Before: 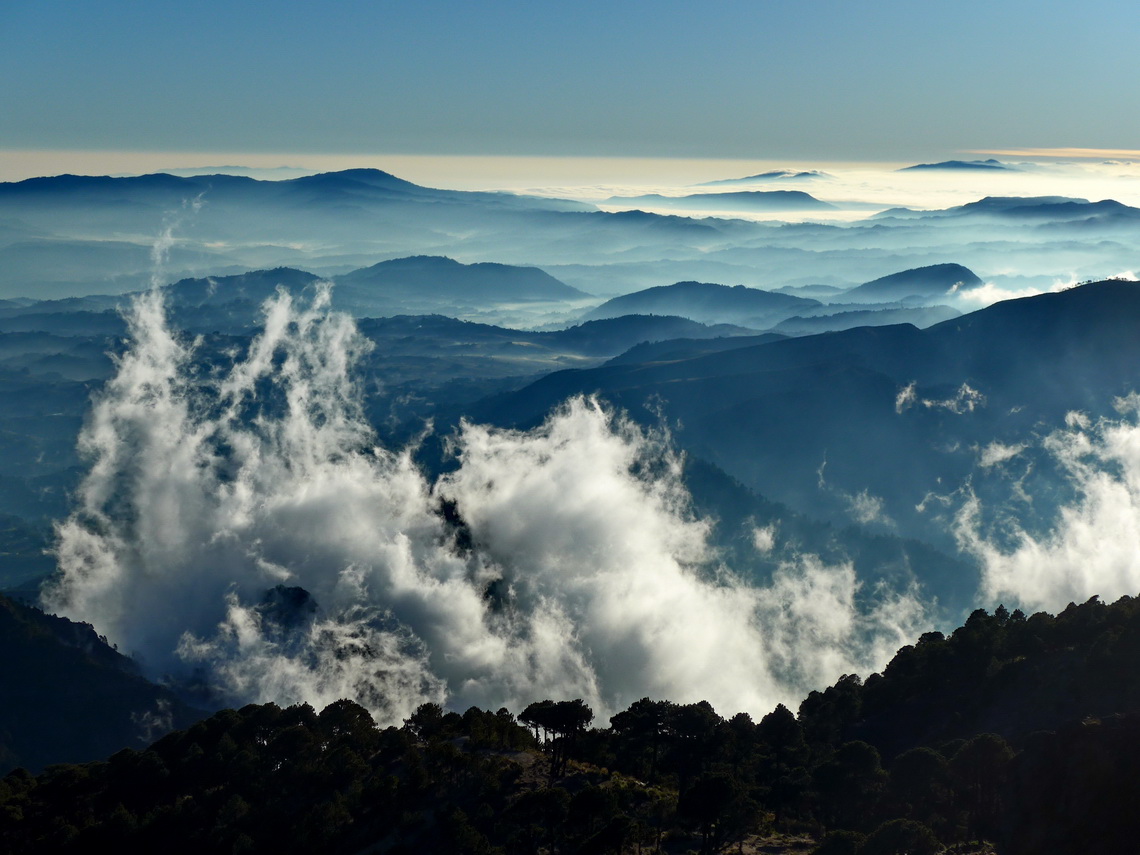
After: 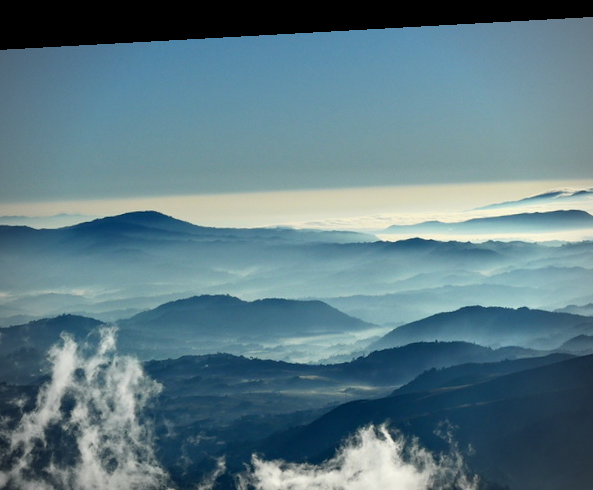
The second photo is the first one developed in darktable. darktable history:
rotate and perspective: rotation -3.18°, automatic cropping off
rgb curve: curves: ch0 [(0, 0) (0.078, 0.051) (0.929, 0.956) (1, 1)], compensate middle gray true
vignetting: unbound false
crop: left 19.556%, right 30.401%, bottom 46.458%
